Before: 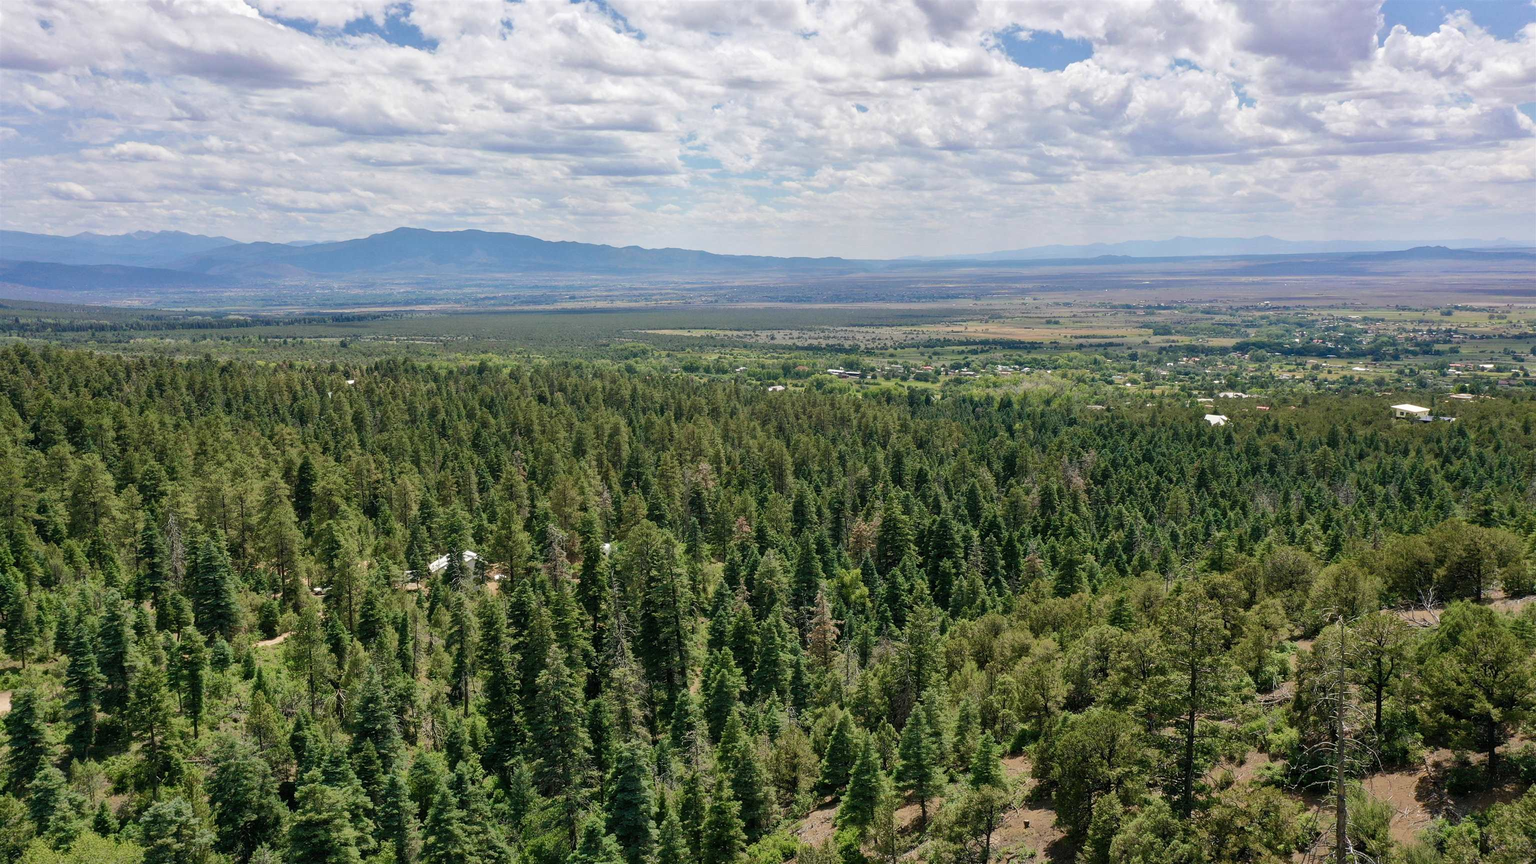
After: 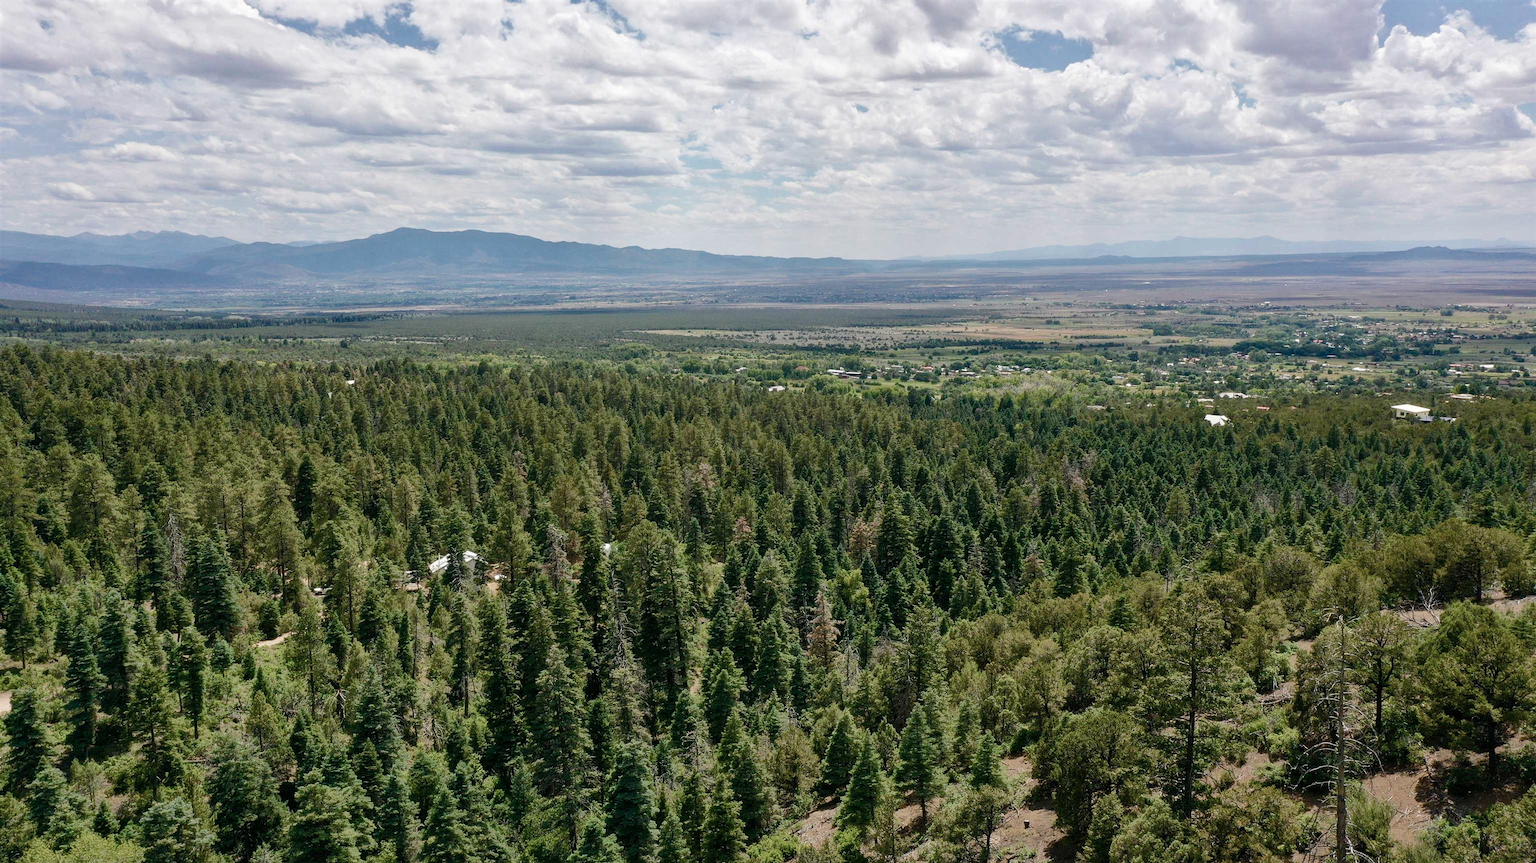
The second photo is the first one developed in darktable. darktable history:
contrast brightness saturation: contrast 0.1, saturation -0.378
color balance rgb: power › luminance -3.893%, power › hue 142.89°, perceptual saturation grading › global saturation 25.64%, perceptual saturation grading › highlights -28.805%, perceptual saturation grading › shadows 34.032%
crop: bottom 0.062%
